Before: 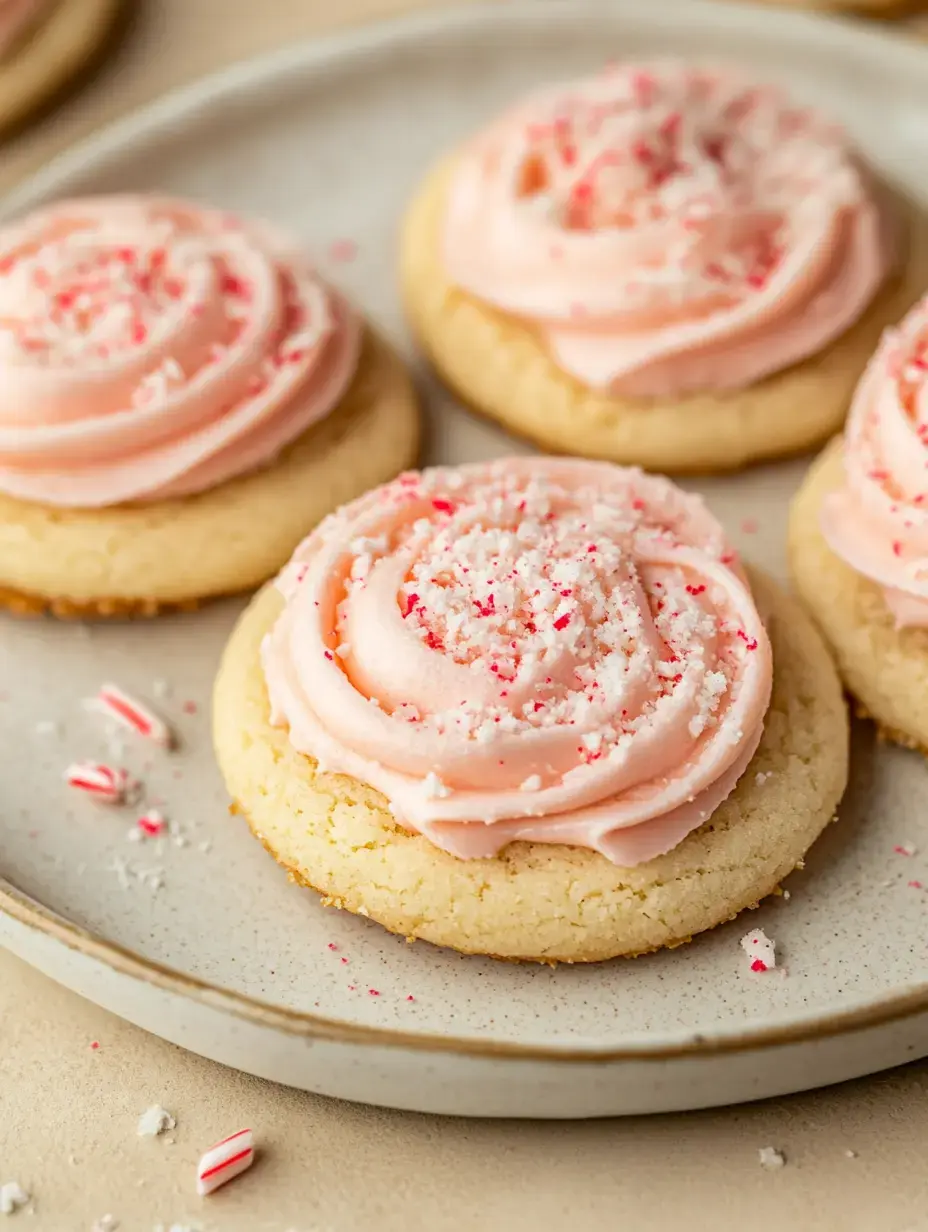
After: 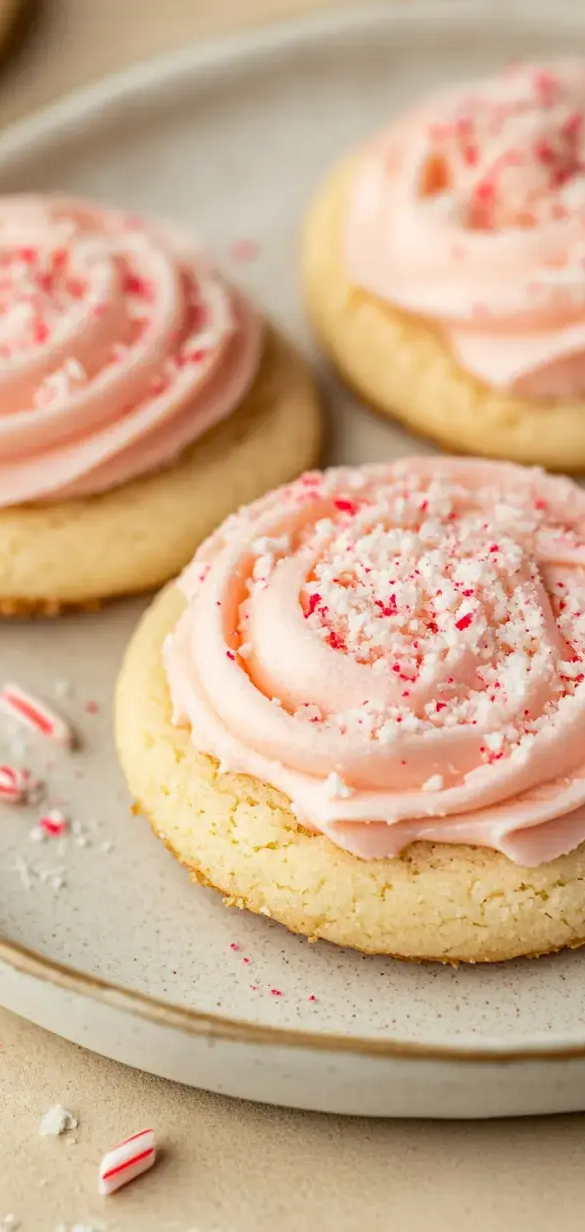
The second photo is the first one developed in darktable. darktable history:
crop: left 10.576%, right 26.299%
